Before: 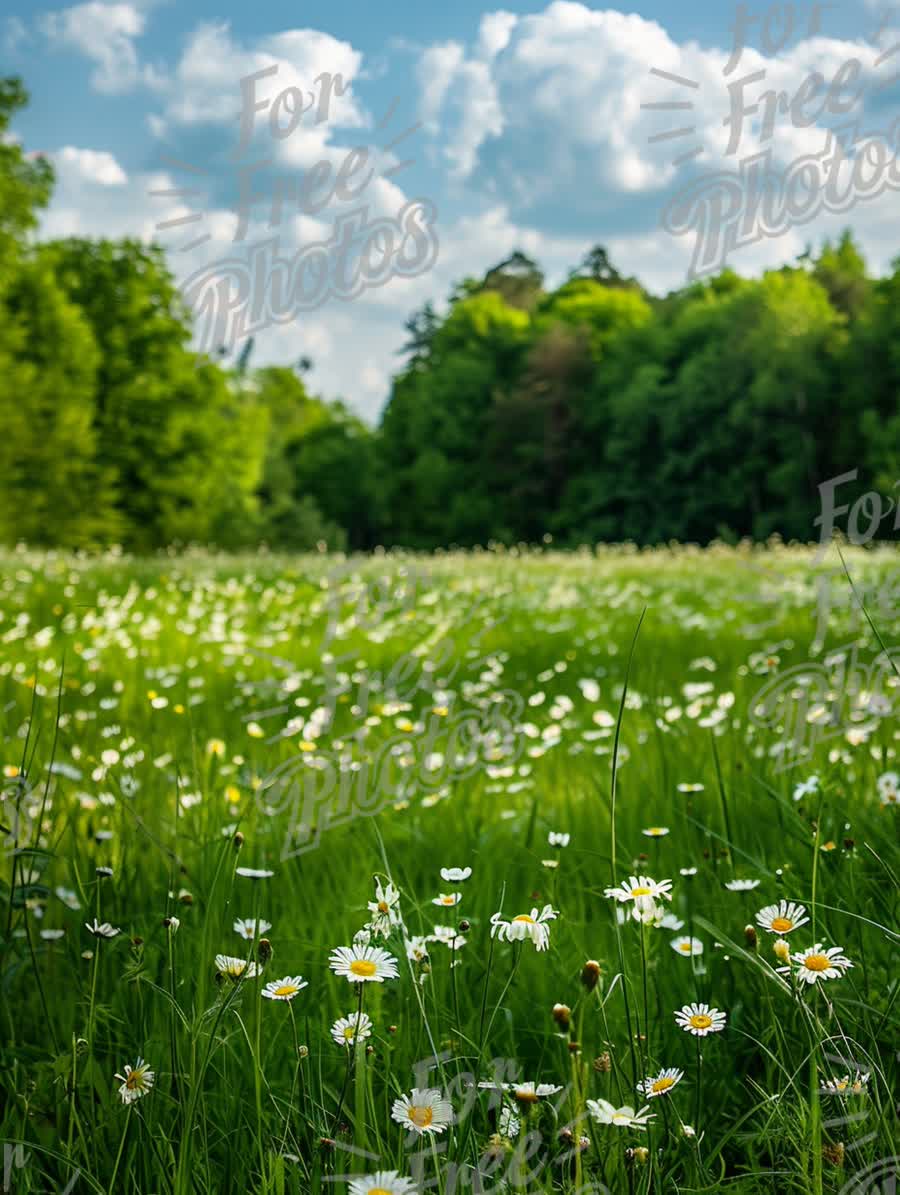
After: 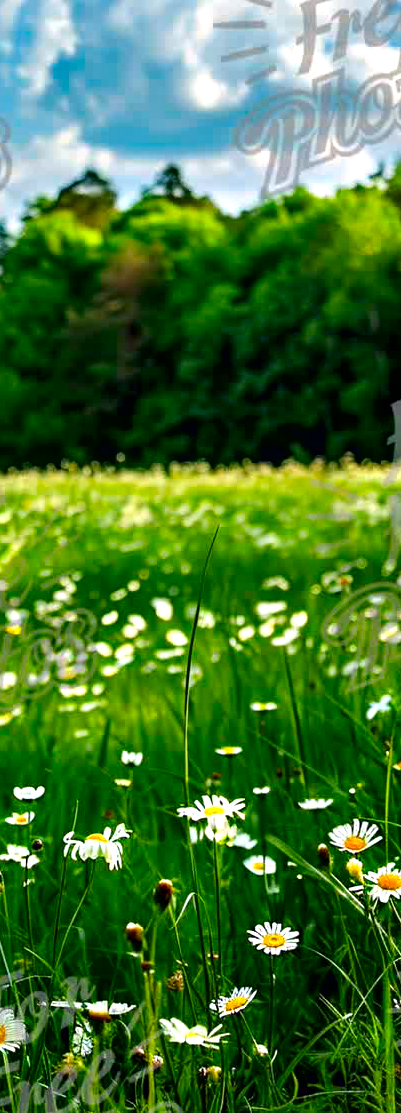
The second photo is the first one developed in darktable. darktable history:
crop: left 47.495%, top 6.817%, right 7.893%
contrast brightness saturation: saturation 0.496
contrast equalizer: y [[0.6 ×6], [0.55 ×6], [0 ×6], [0 ×6], [0 ×6]]
haze removal: compatibility mode true, adaptive false
